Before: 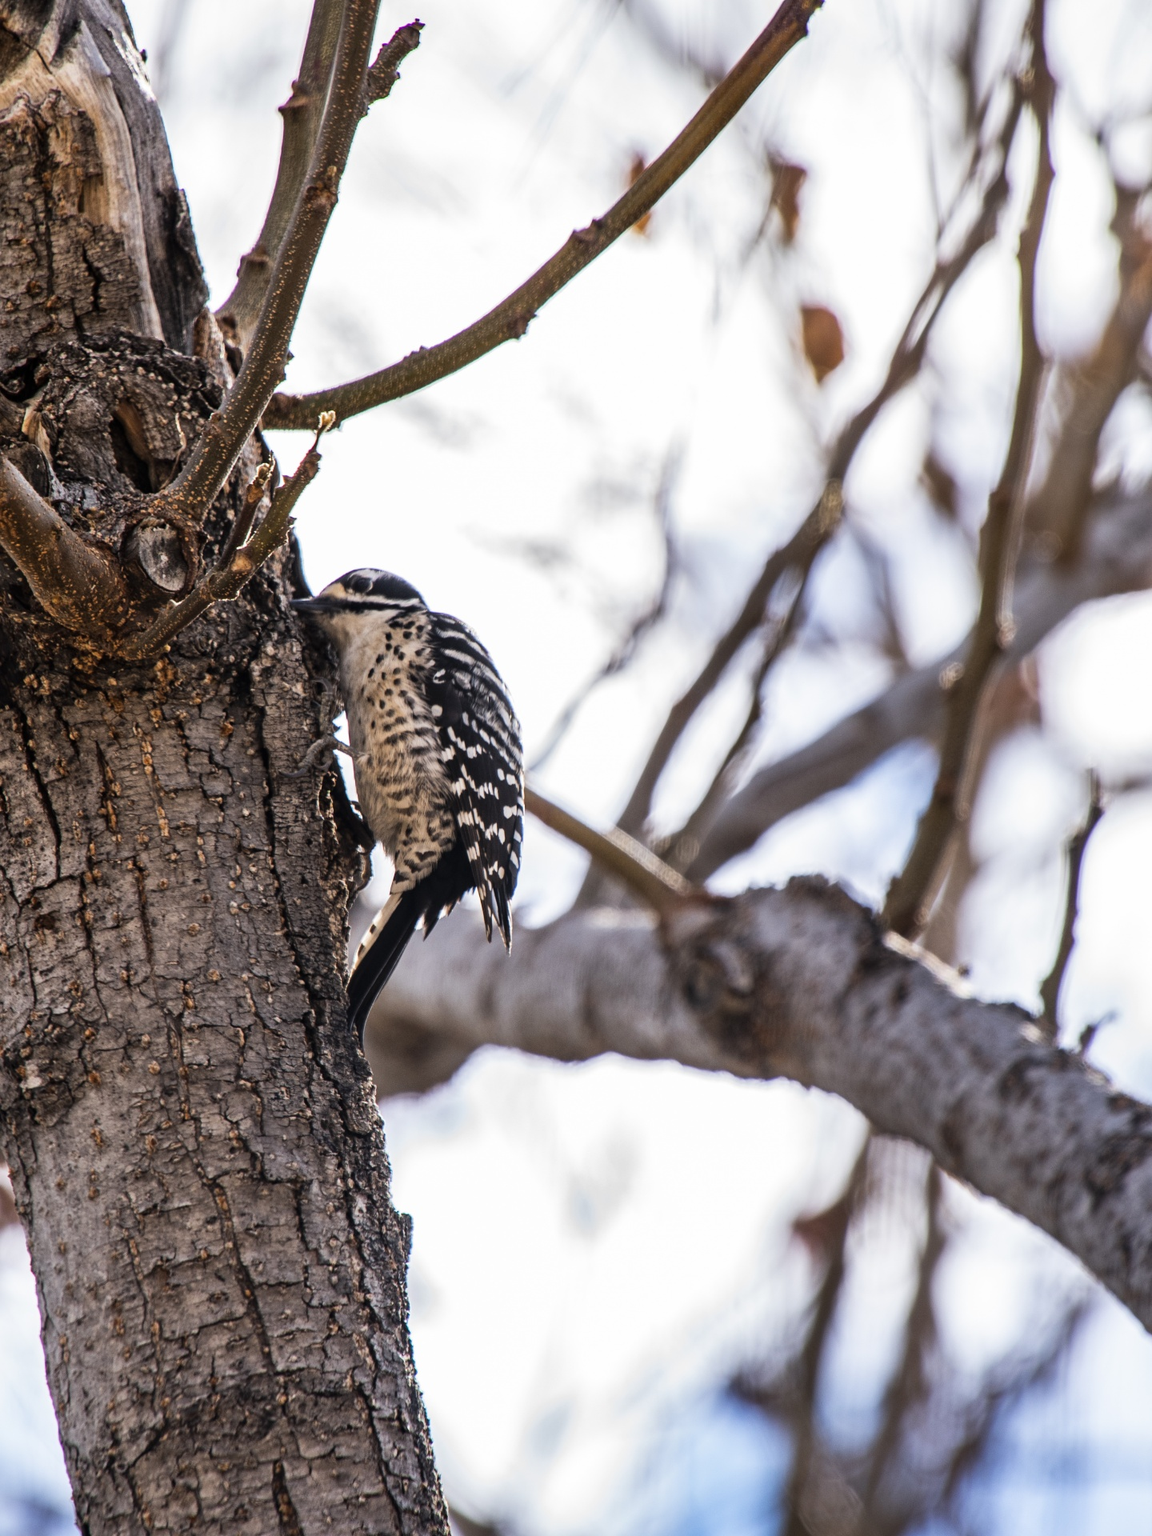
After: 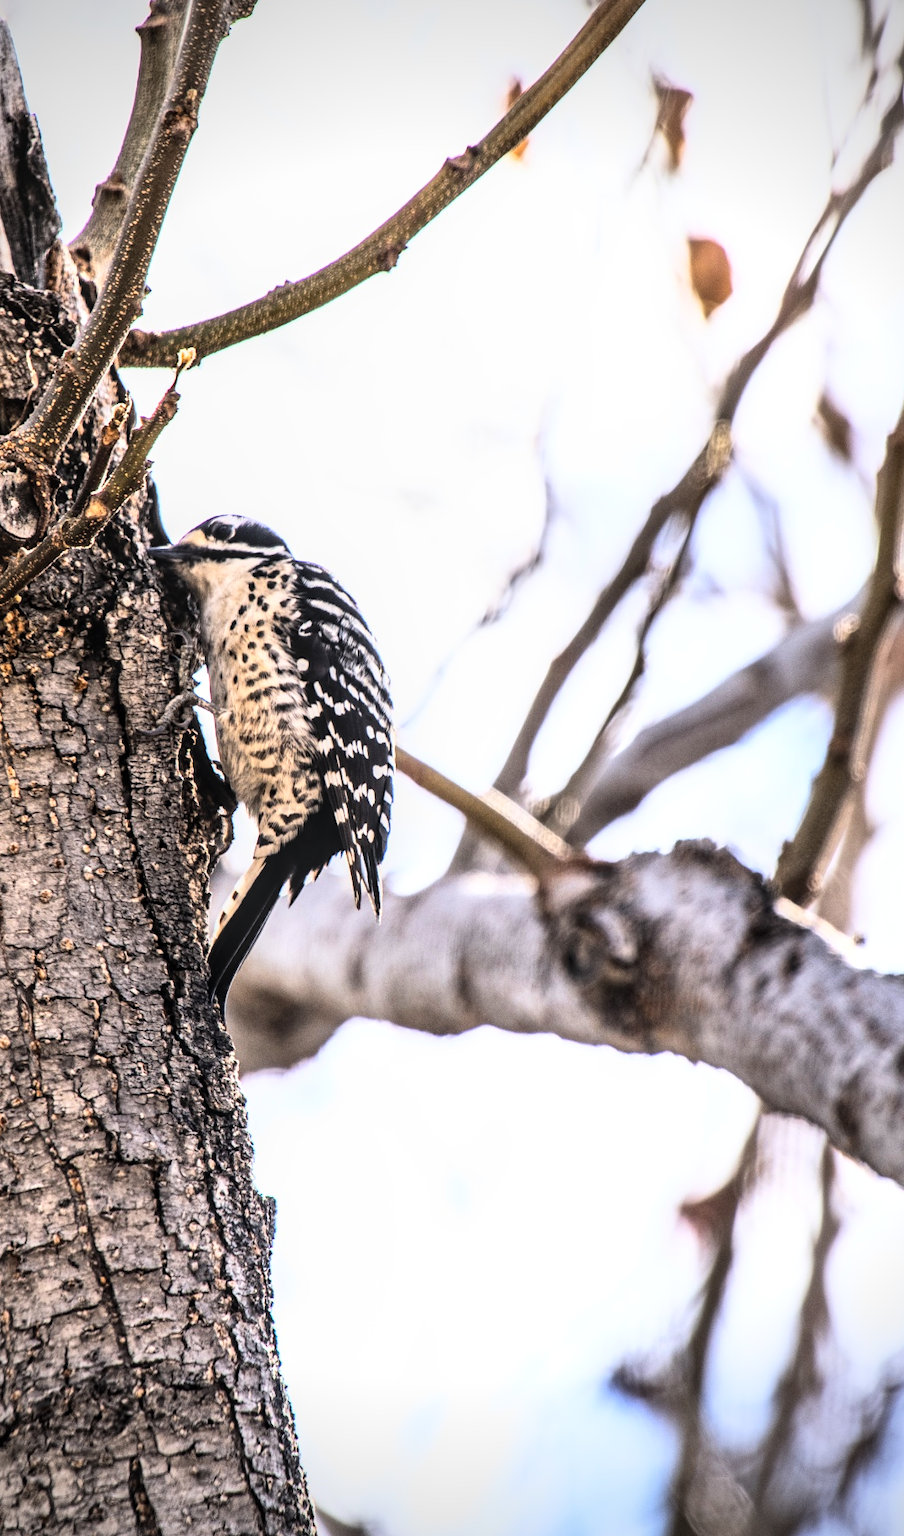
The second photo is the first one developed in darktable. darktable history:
vignetting: brightness -0.575, unbound false
base curve: curves: ch0 [(0, 0) (0.007, 0.004) (0.027, 0.03) (0.046, 0.07) (0.207, 0.54) (0.442, 0.872) (0.673, 0.972) (1, 1)]
local contrast: on, module defaults
crop and rotate: left 13.097%, top 5.361%, right 12.587%
